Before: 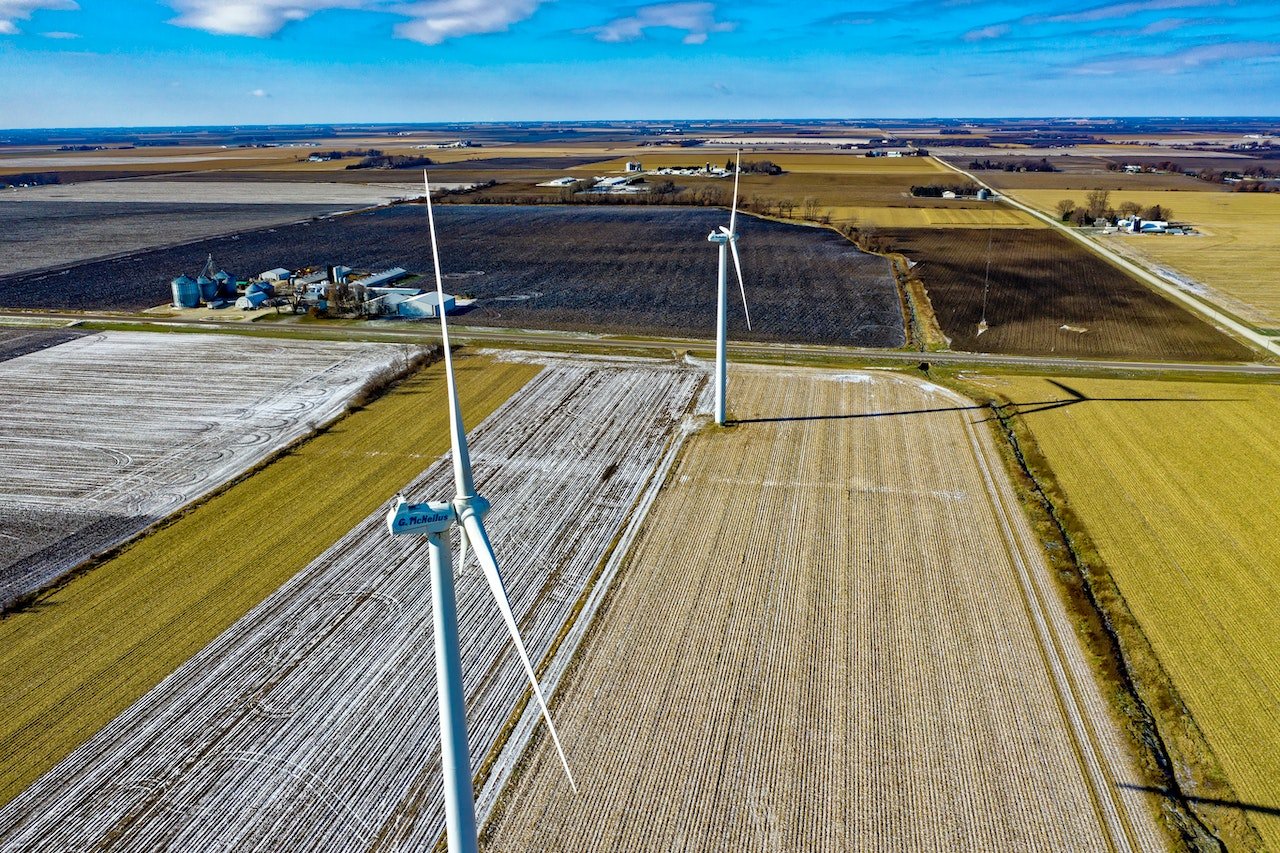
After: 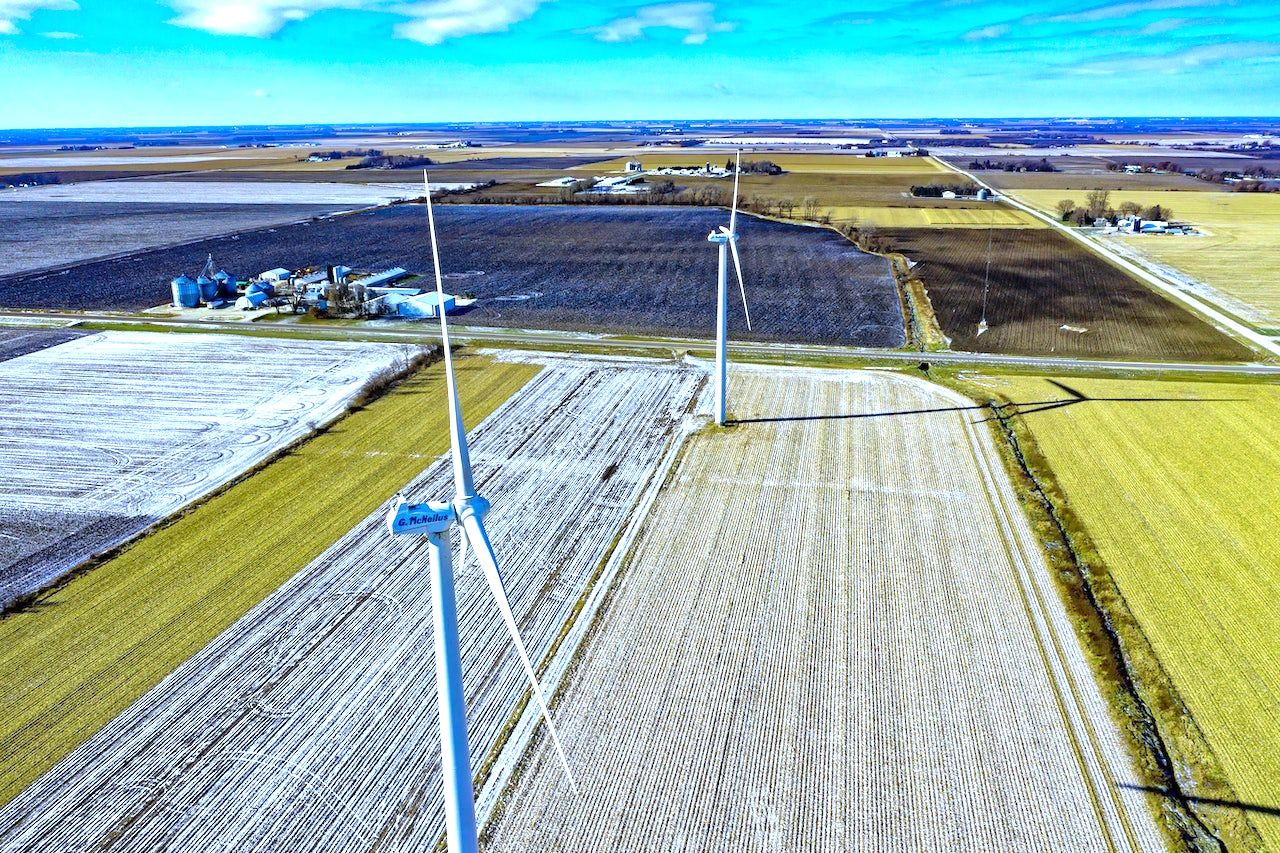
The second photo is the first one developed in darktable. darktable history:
exposure: exposure 1 EV, compensate highlight preservation false
white balance: red 0.871, blue 1.249
